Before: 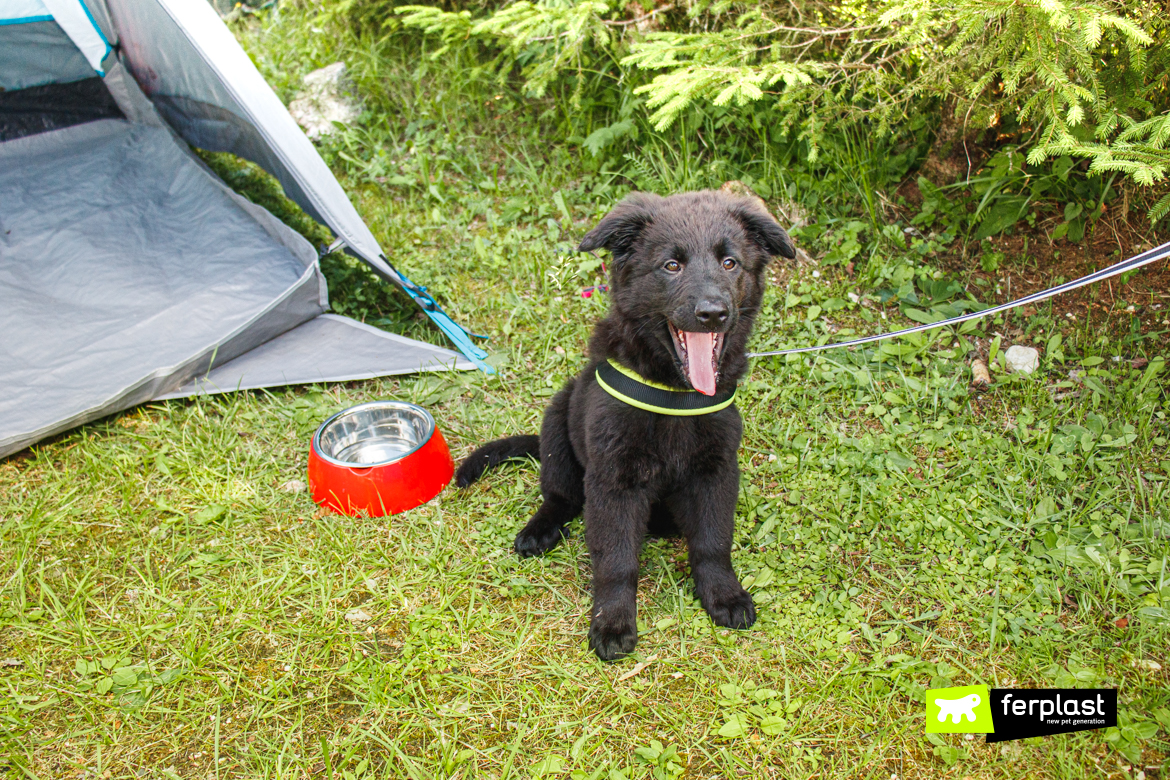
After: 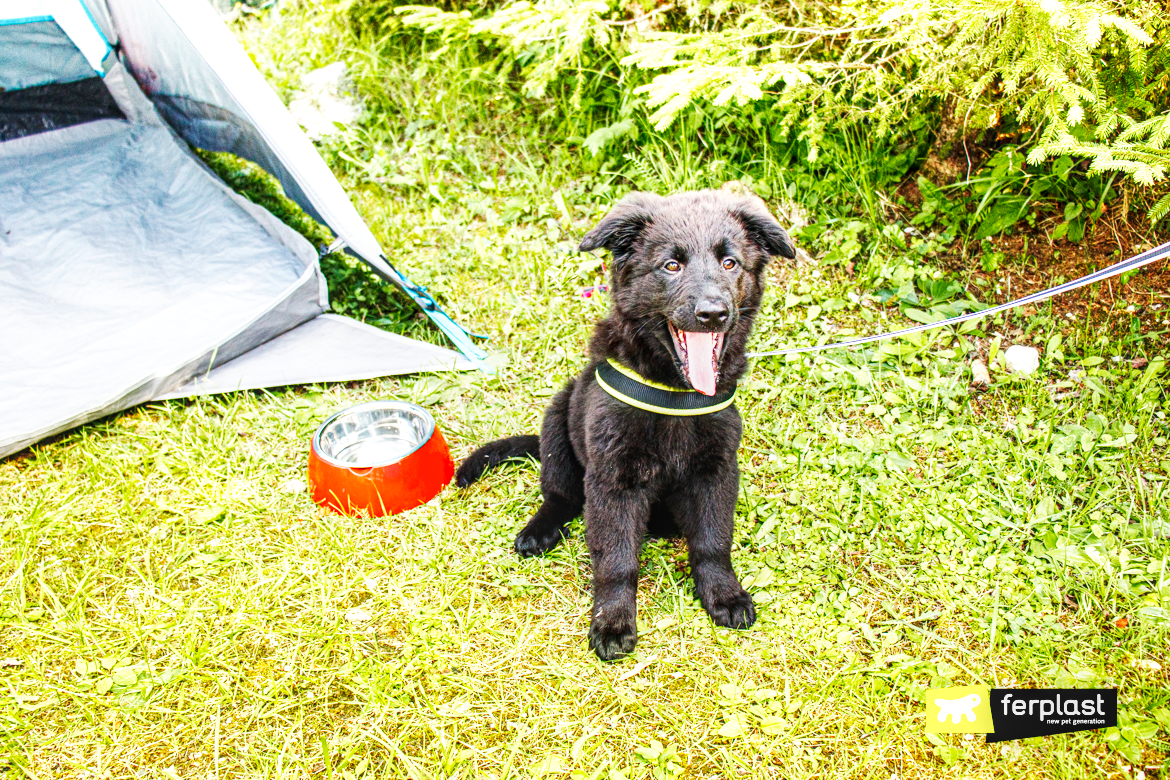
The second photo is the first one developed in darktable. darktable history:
base curve: curves: ch0 [(0, 0) (0.007, 0.004) (0.027, 0.03) (0.046, 0.07) (0.207, 0.54) (0.442, 0.872) (0.673, 0.972) (1, 1)], preserve colors none
local contrast: on, module defaults
